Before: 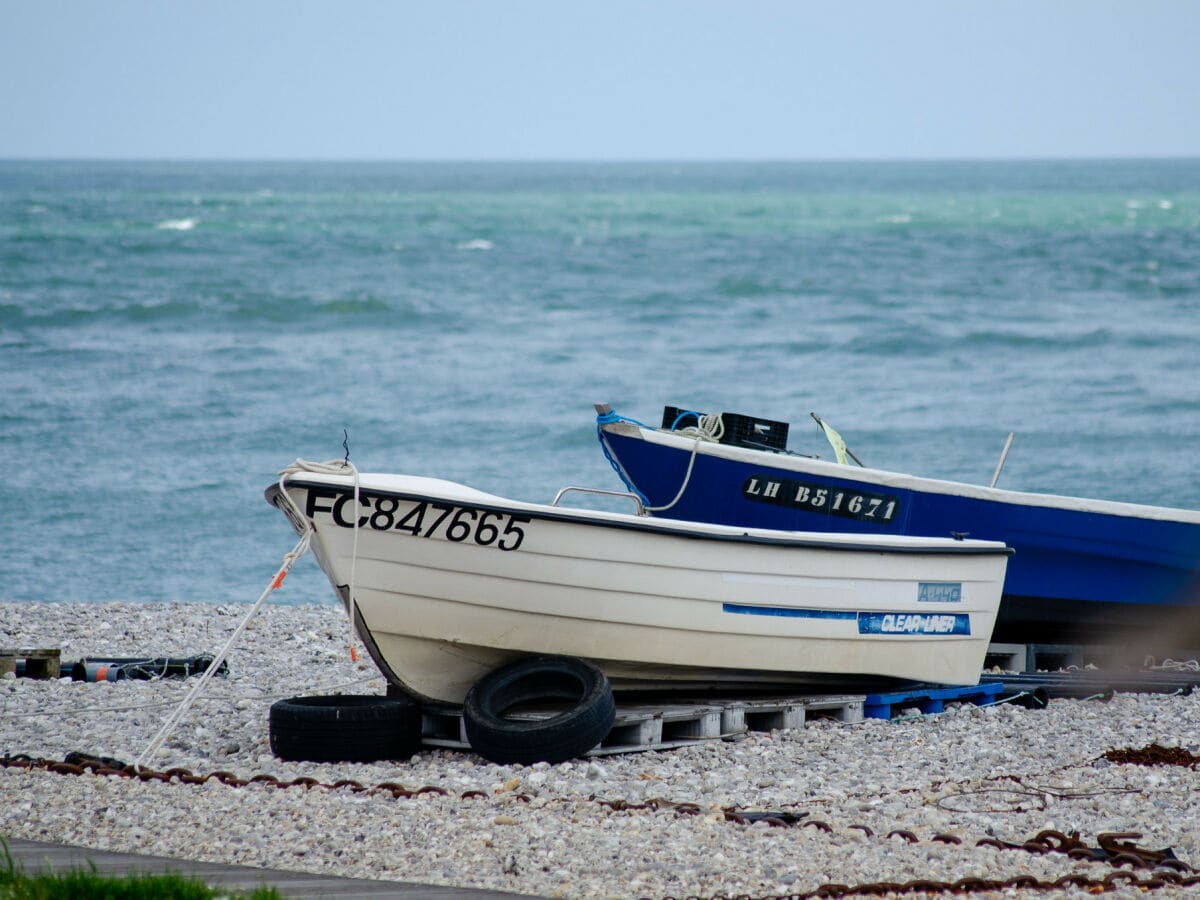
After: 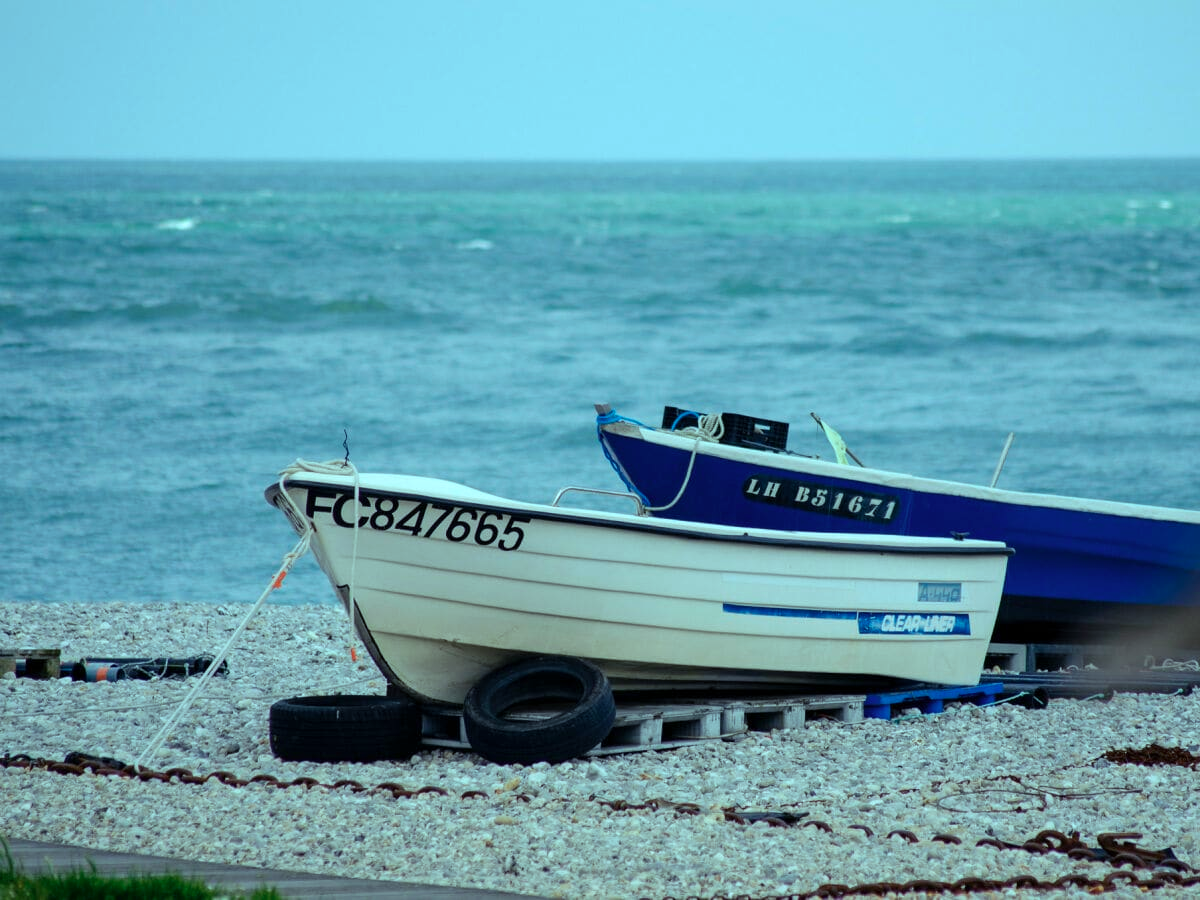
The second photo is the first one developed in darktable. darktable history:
contrast brightness saturation: saturation -0.05
color balance rgb: shadows lift › chroma 7.23%, shadows lift › hue 246.48°, highlights gain › chroma 5.38%, highlights gain › hue 196.93°, white fulcrum 1 EV
